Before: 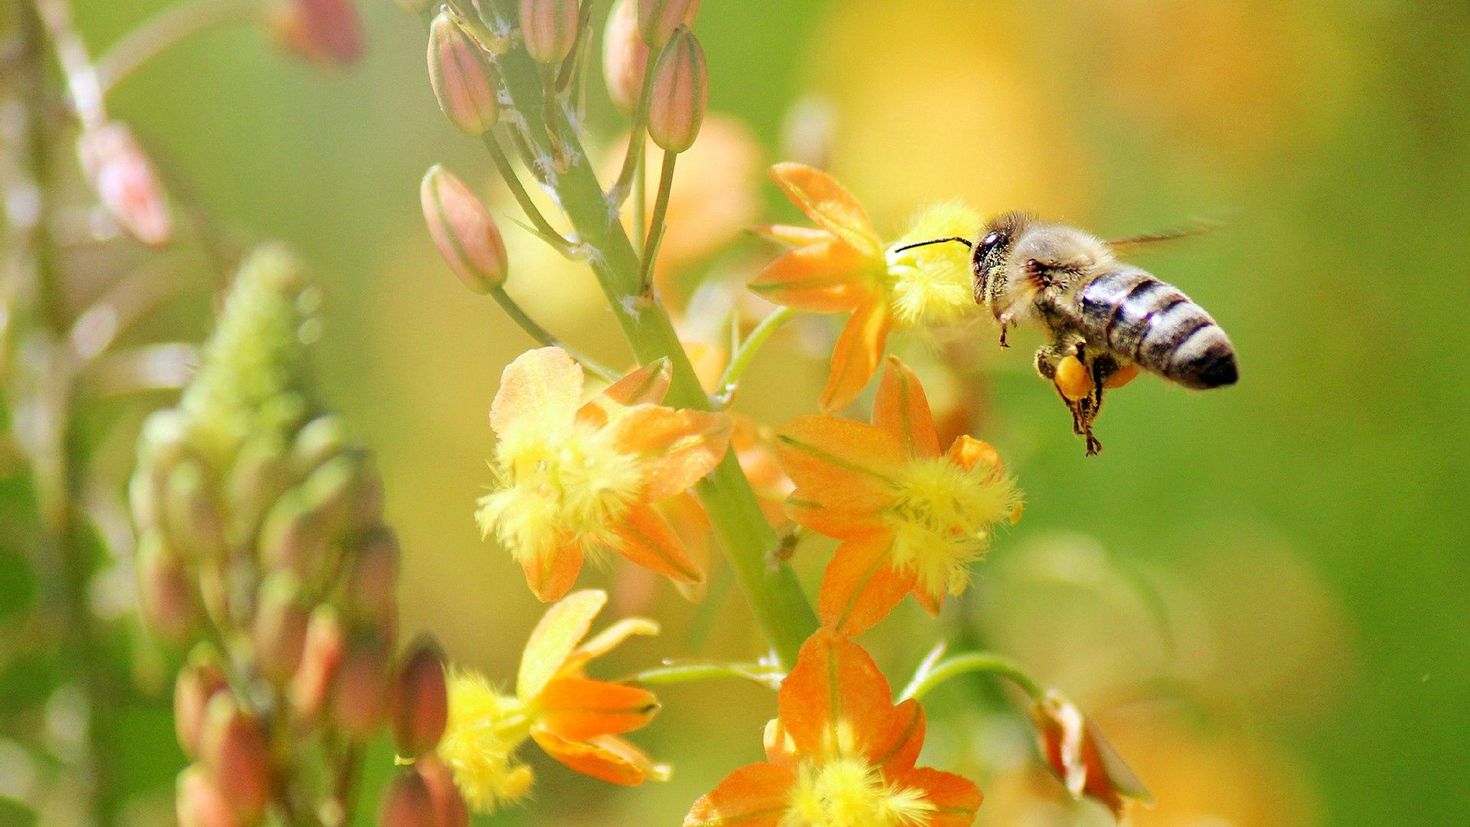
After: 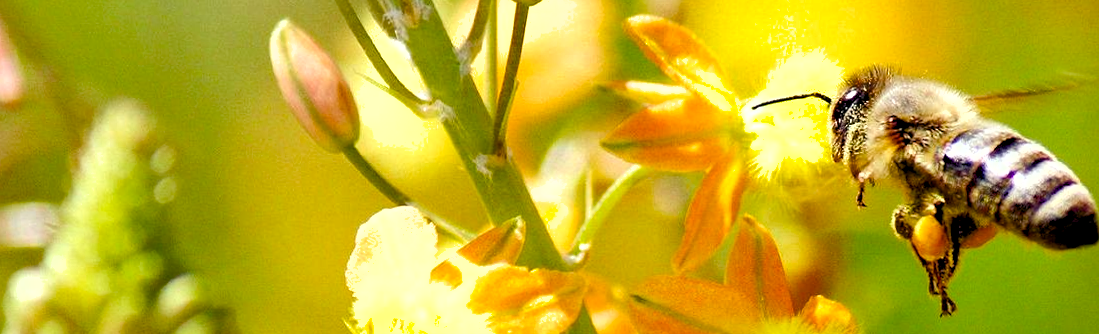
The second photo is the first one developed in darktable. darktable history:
exposure: exposure -0.05 EV
color balance rgb: shadows lift › luminance -21.66%, shadows lift › chroma 6.57%, shadows lift › hue 270°, power › chroma 0.68%, power › hue 60°, highlights gain › luminance 6.08%, highlights gain › chroma 1.33%, highlights gain › hue 90°, global offset › luminance -0.87%, perceptual saturation grading › global saturation 26.86%, perceptual saturation grading › highlights -28.39%, perceptual saturation grading › mid-tones 15.22%, perceptual saturation grading › shadows 33.98%, perceptual brilliance grading › highlights 10%, perceptual brilliance grading › mid-tones 5%
crop: left 7.036%, top 18.398%, right 14.379%, bottom 40.043%
vignetting: fall-off start 97.23%, saturation -0.024, center (-0.033, -0.042), width/height ratio 1.179, unbound false
rotate and perspective: rotation 0.074°, lens shift (vertical) 0.096, lens shift (horizontal) -0.041, crop left 0.043, crop right 0.952, crop top 0.024, crop bottom 0.979
shadows and highlights: low approximation 0.01, soften with gaussian
